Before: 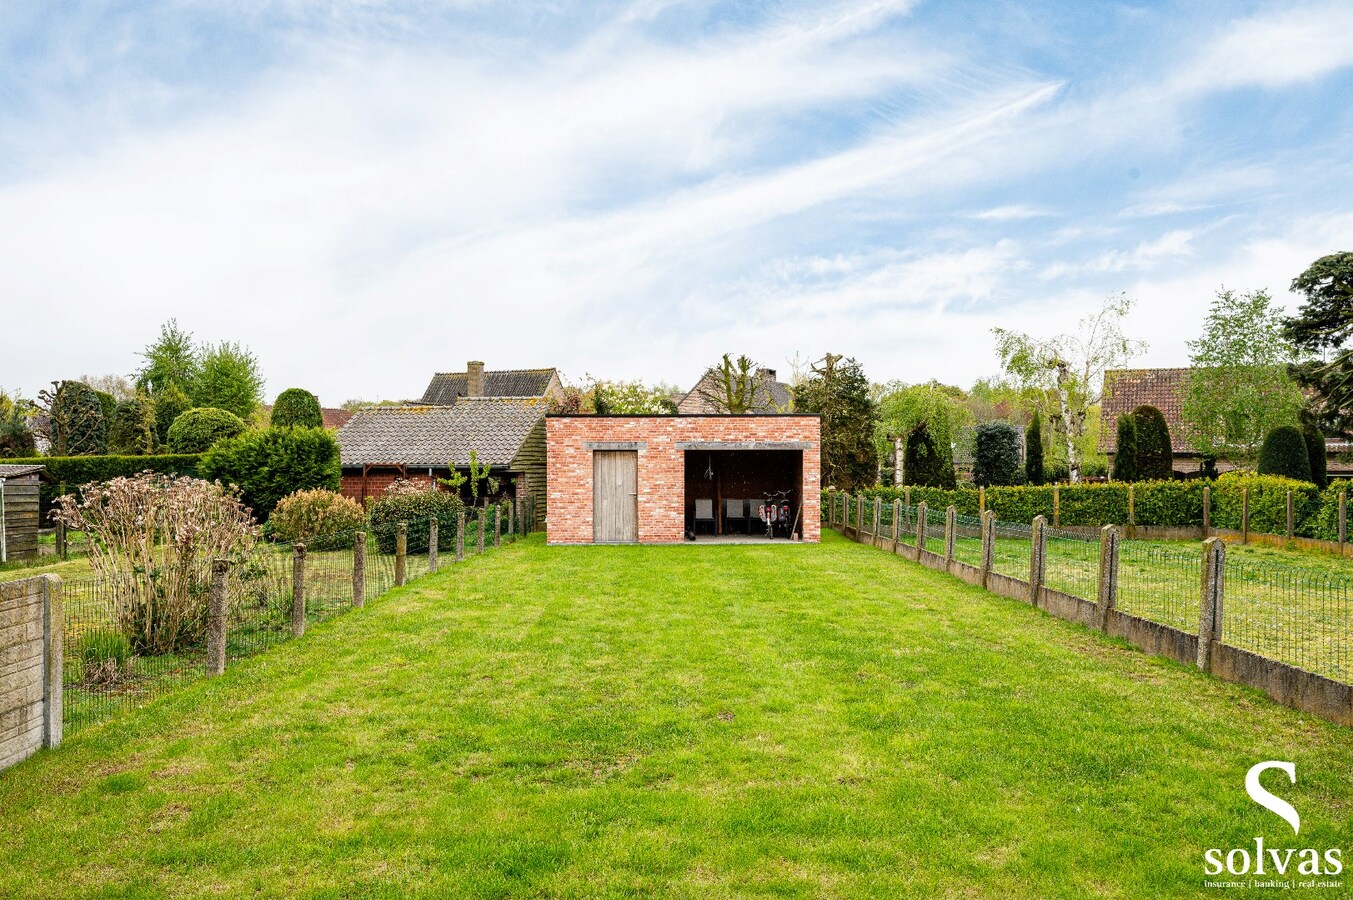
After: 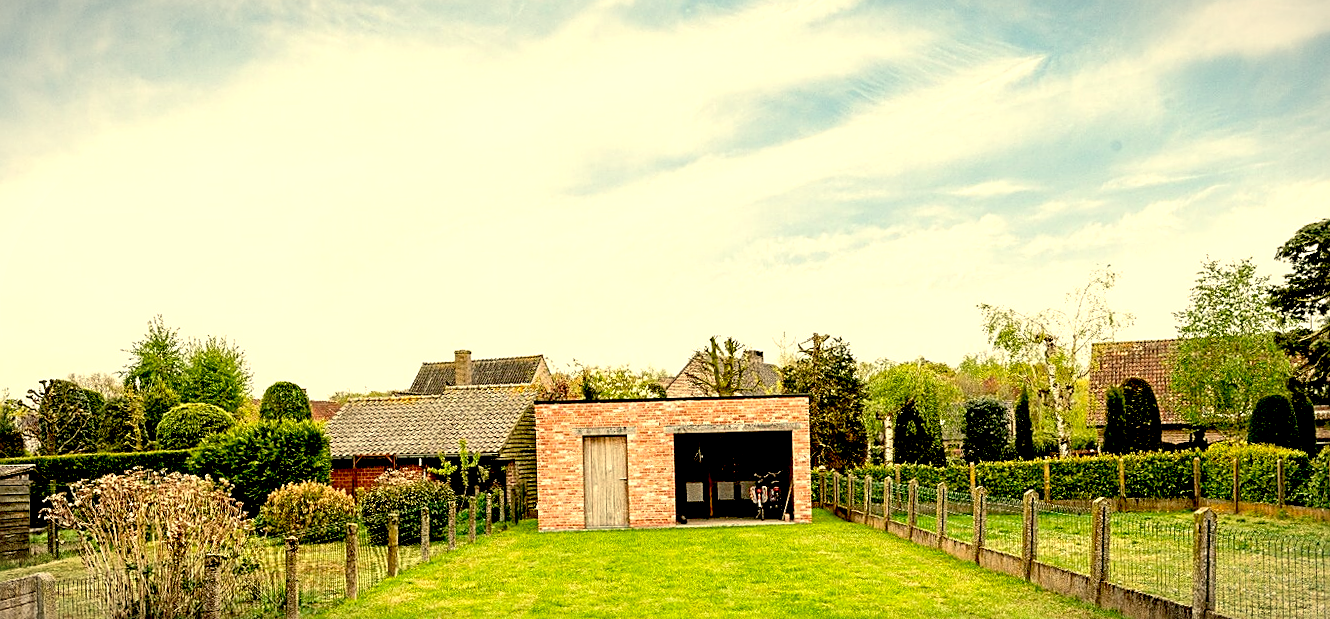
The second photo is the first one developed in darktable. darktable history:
crop: bottom 28.576%
exposure: black level correction 0.031, exposure 0.304 EV, compensate highlight preservation false
sharpen: on, module defaults
vignetting: fall-off start 100%, fall-off radius 64.94%, automatic ratio true, unbound false
rotate and perspective: rotation -1.42°, crop left 0.016, crop right 0.984, crop top 0.035, crop bottom 0.965
white balance: red 1.08, blue 0.791
tone equalizer: on, module defaults
